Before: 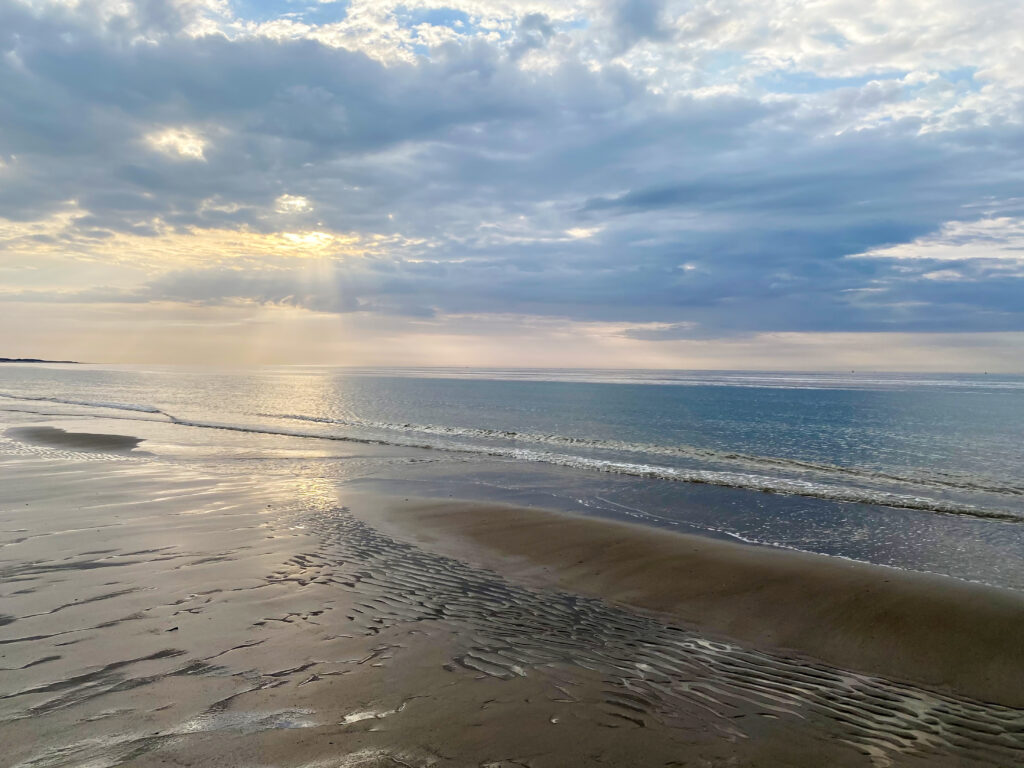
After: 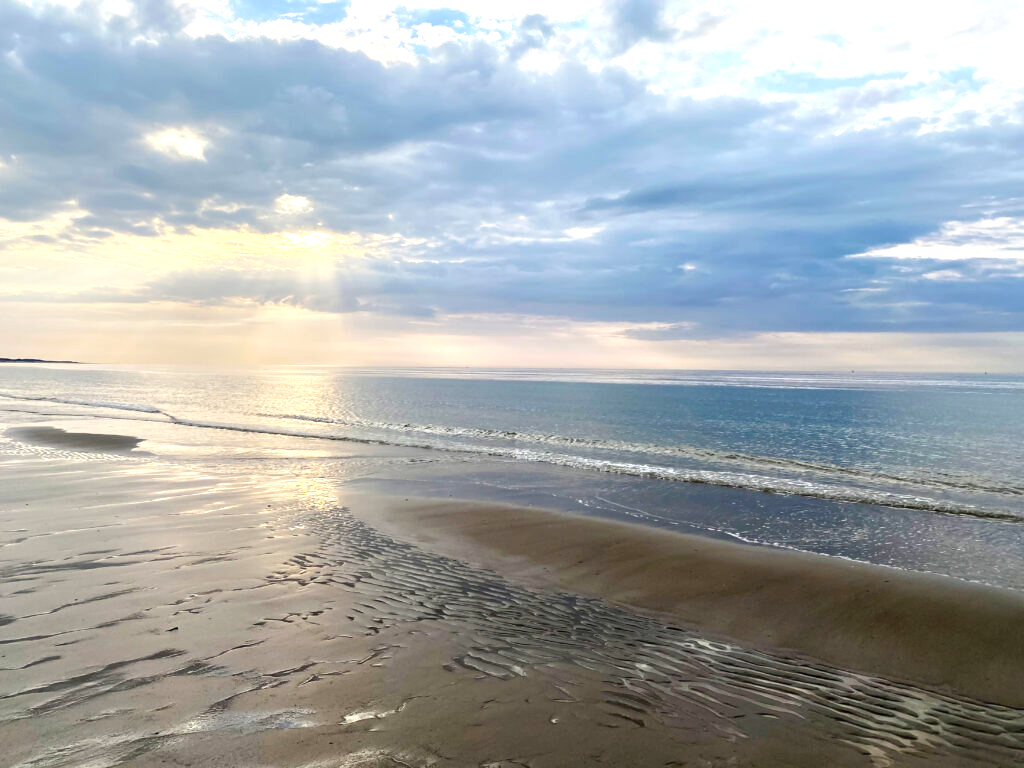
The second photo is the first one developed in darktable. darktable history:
exposure: black level correction 0, exposure 0.589 EV, compensate highlight preservation false
